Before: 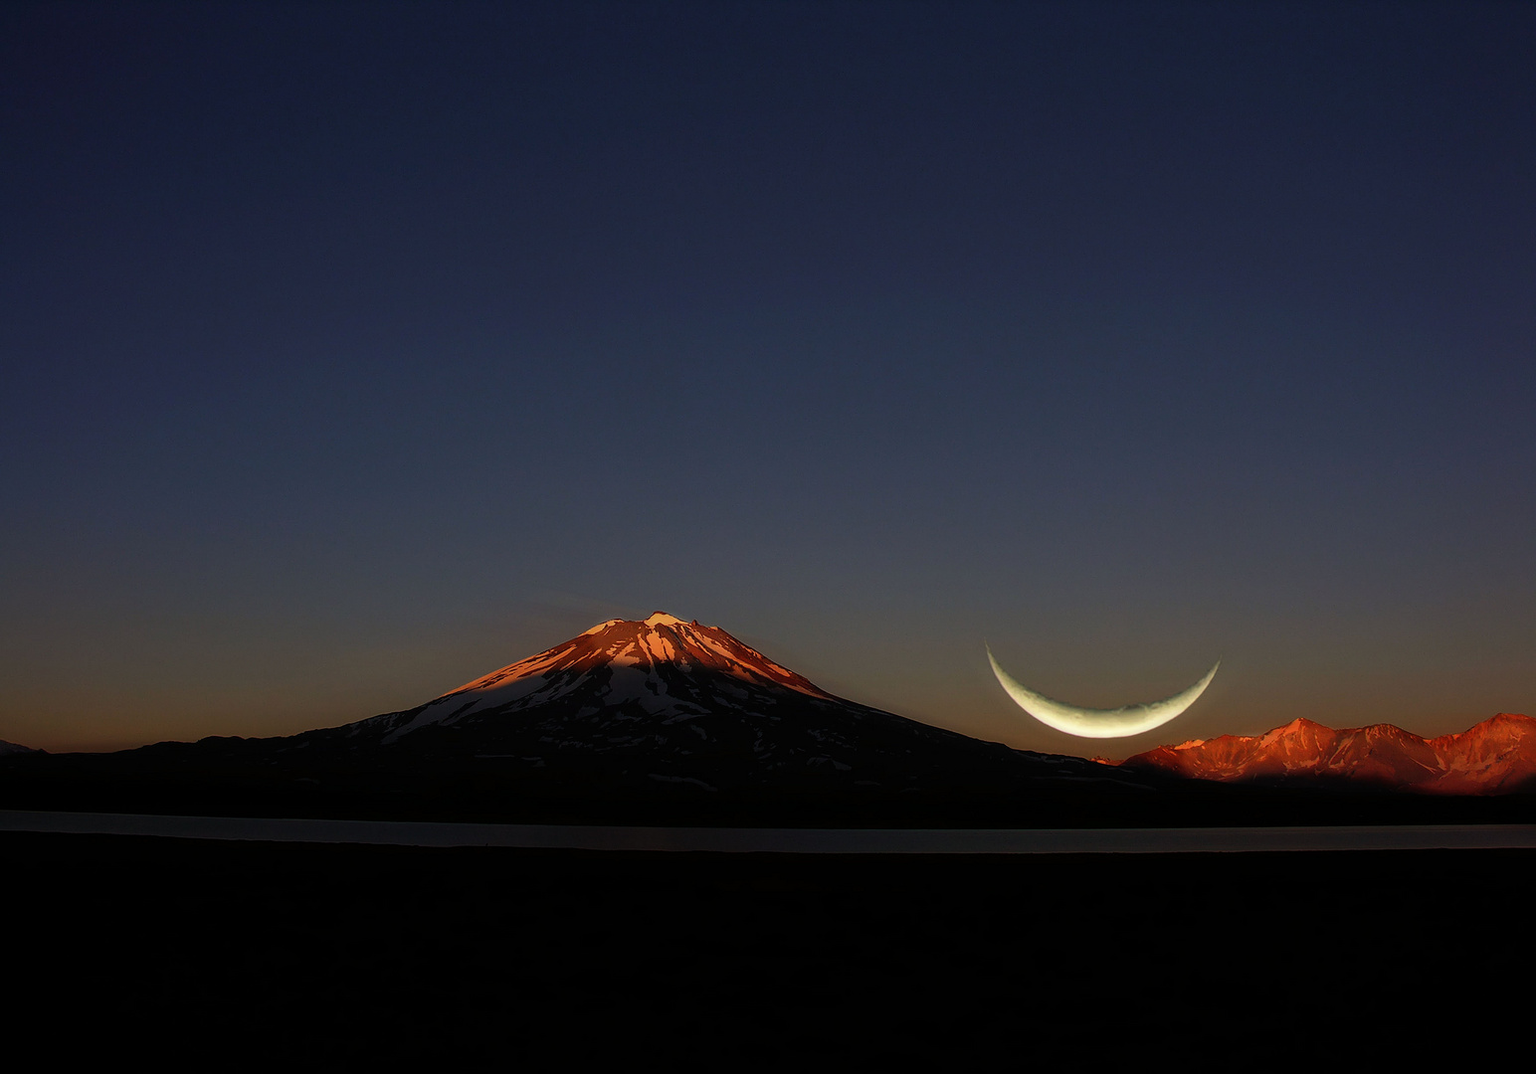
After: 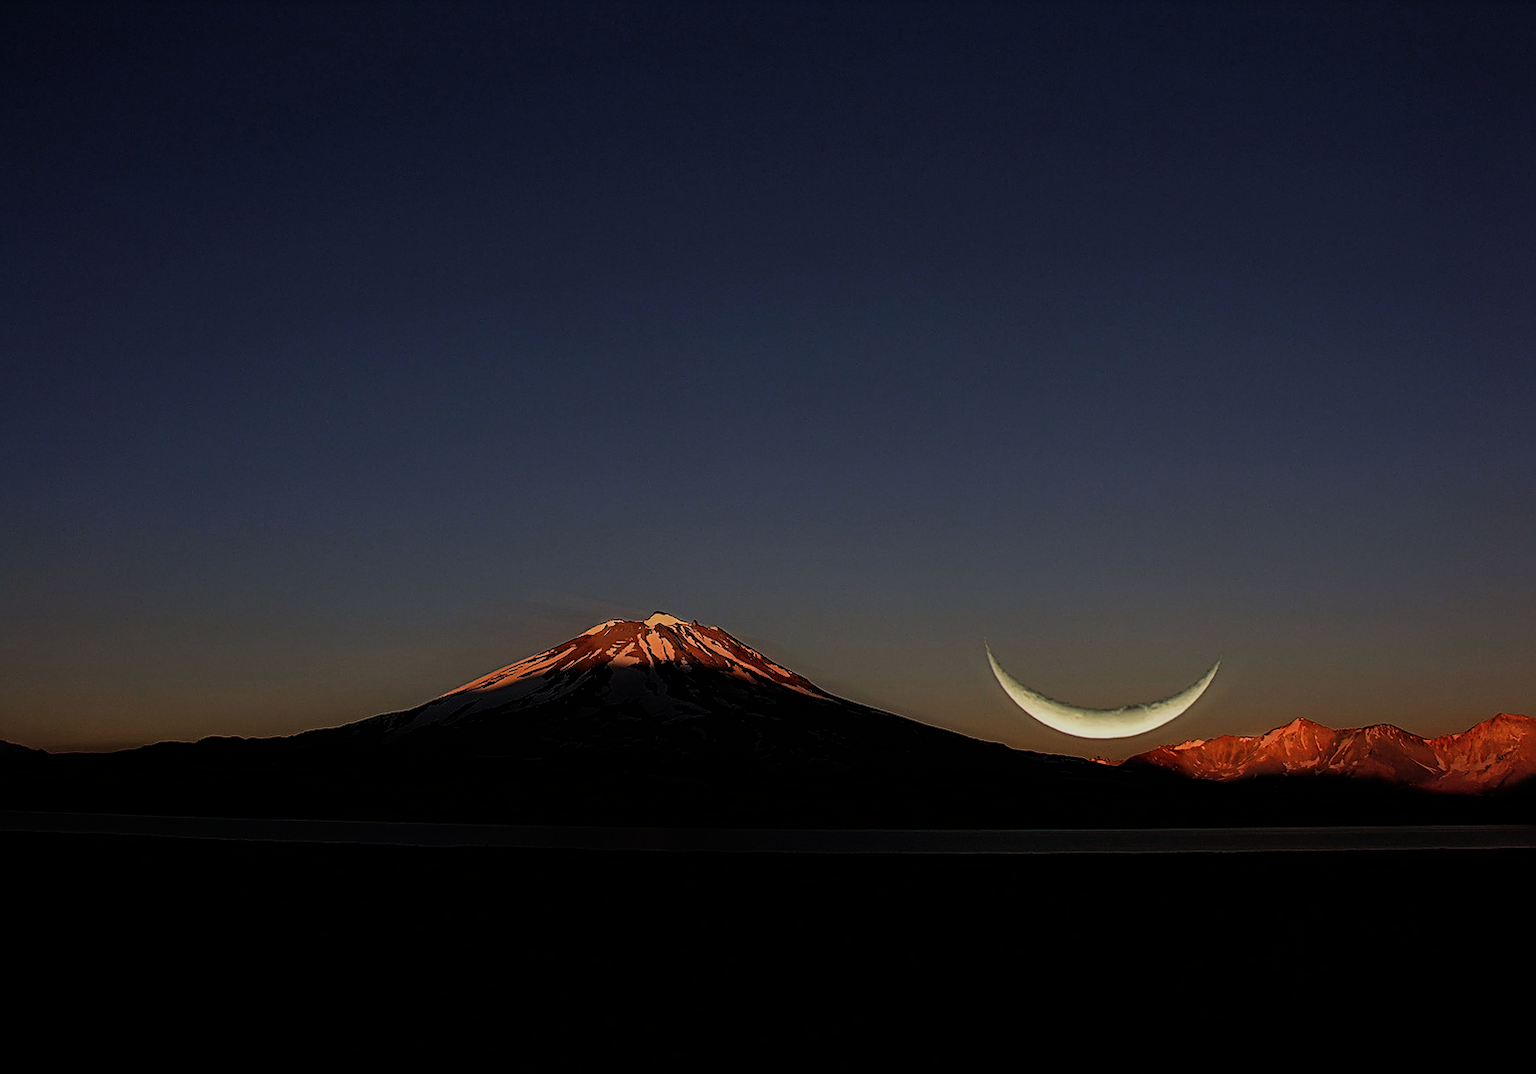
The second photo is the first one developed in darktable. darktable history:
sharpen: radius 2.549, amount 0.642
filmic rgb: black relative exposure -7.65 EV, white relative exposure 4.56 EV, hardness 3.61
